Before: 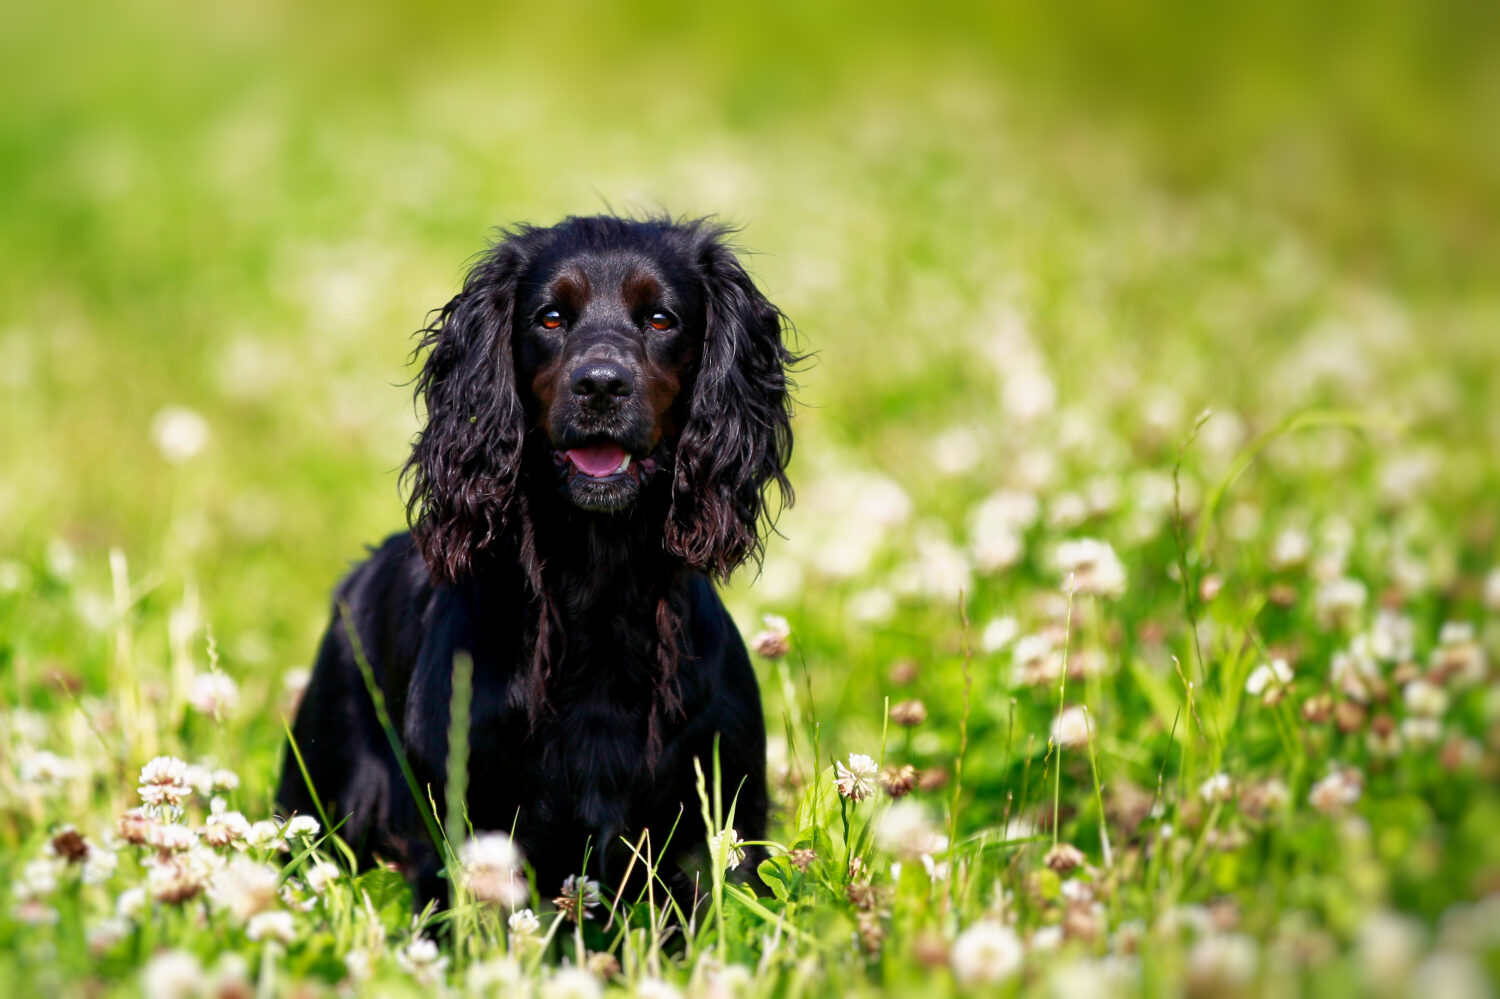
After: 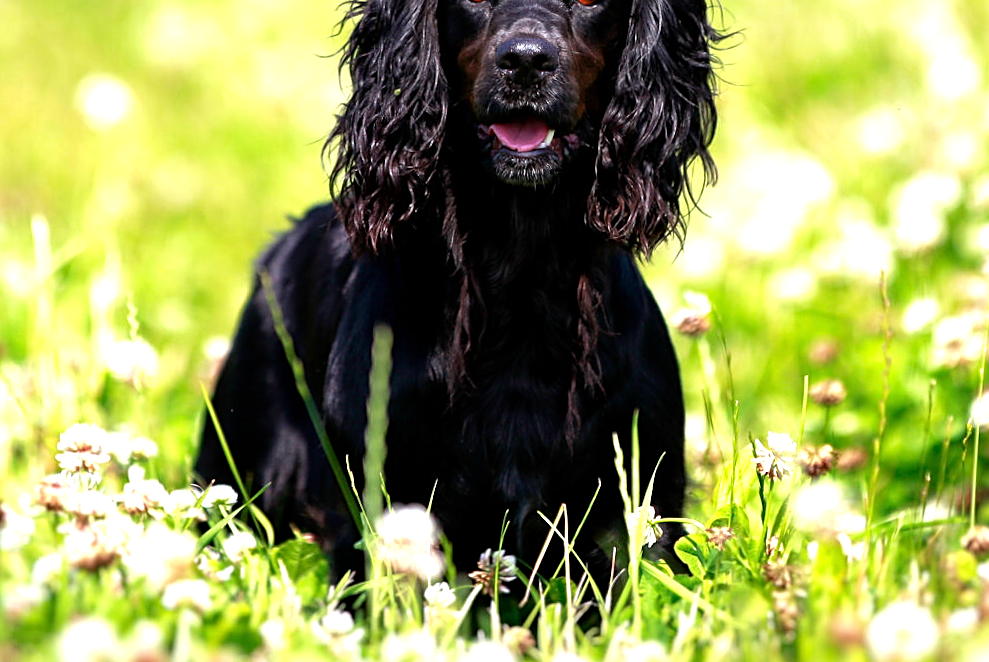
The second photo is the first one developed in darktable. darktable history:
sharpen: on, module defaults
tone equalizer: -8 EV -0.756 EV, -7 EV -0.682 EV, -6 EV -0.585 EV, -5 EV -0.393 EV, -3 EV 0.374 EV, -2 EV 0.6 EV, -1 EV 0.678 EV, +0 EV 0.766 EV
crop and rotate: angle -0.958°, left 4.052%, top 31.979%, right 28.318%
